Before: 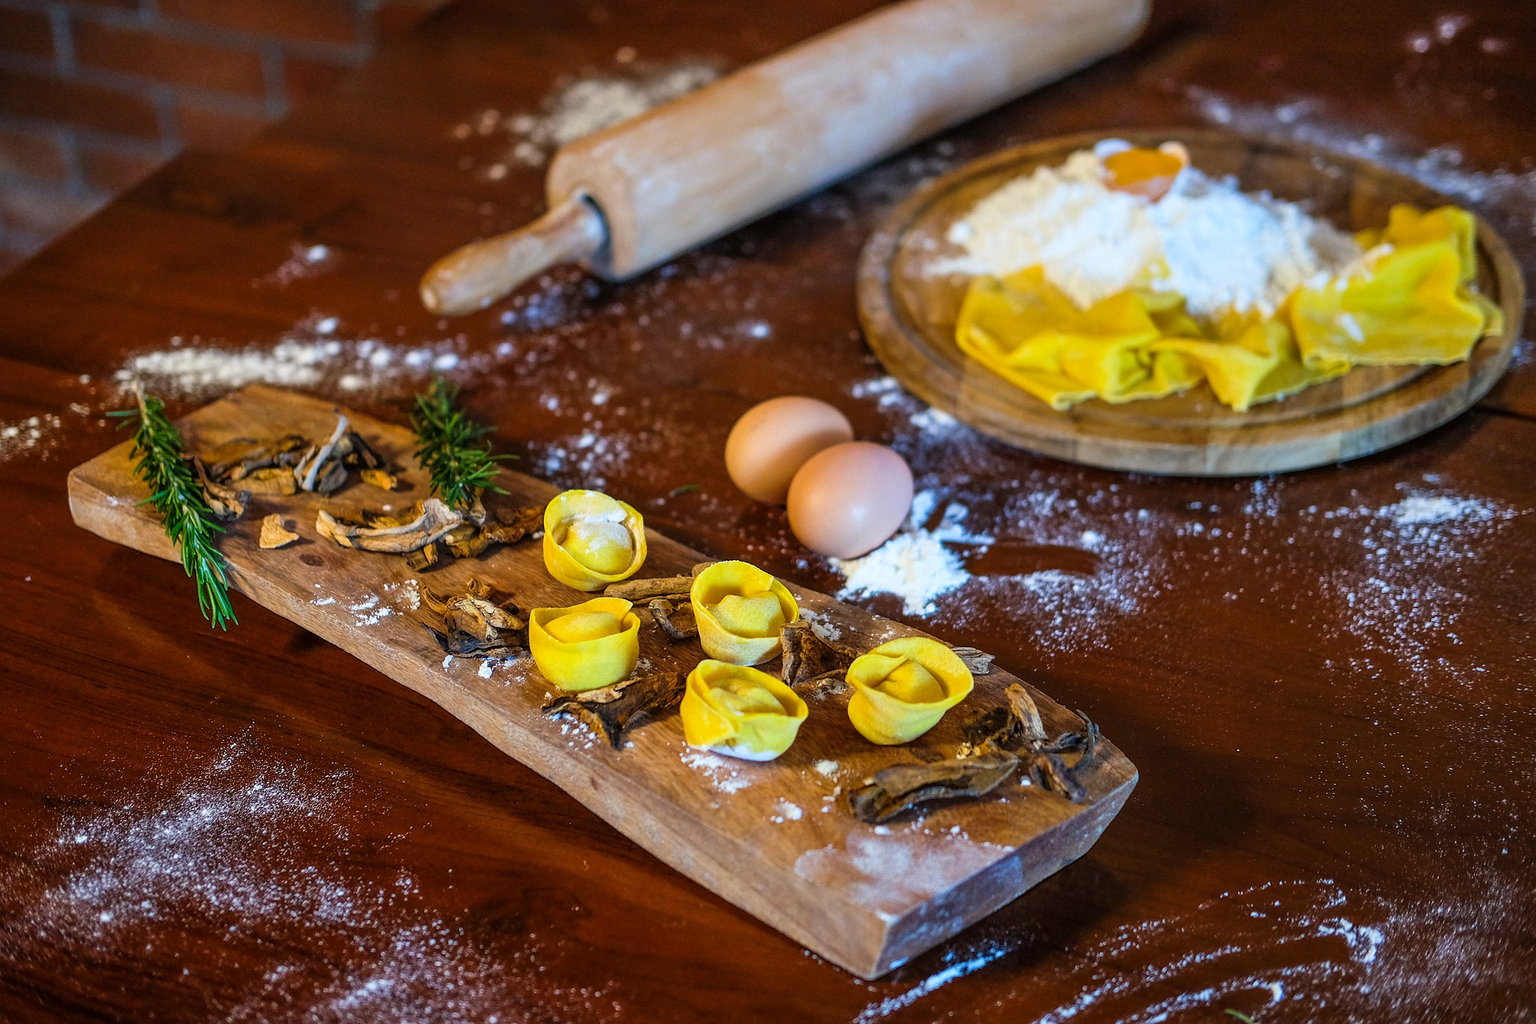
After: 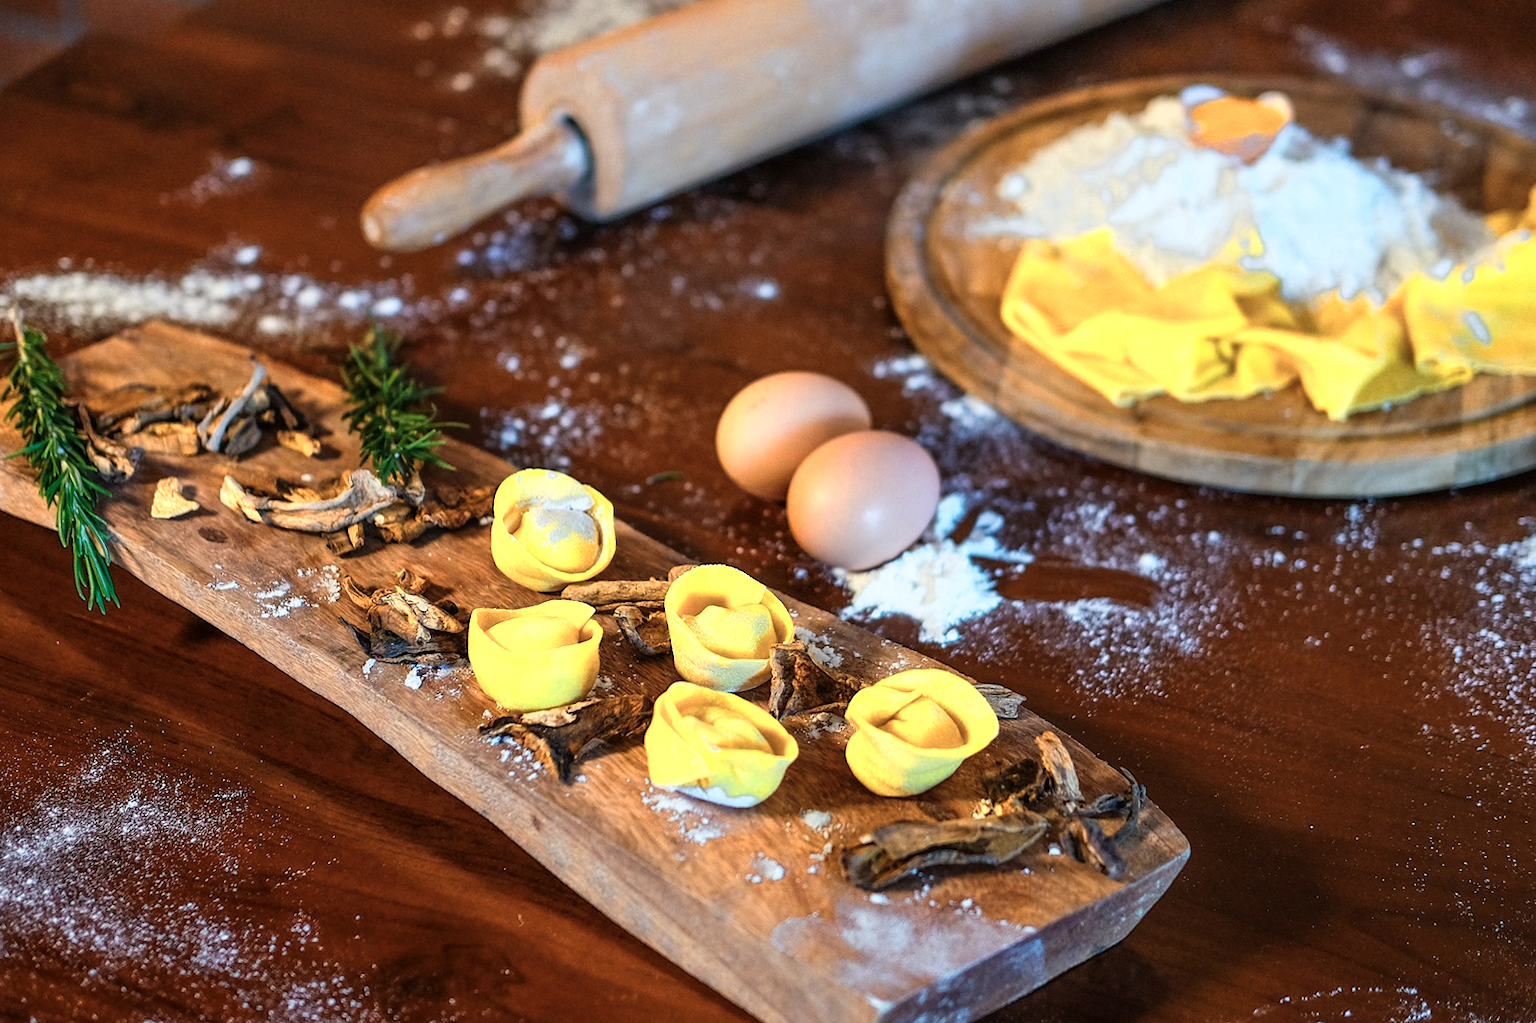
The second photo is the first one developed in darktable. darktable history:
color zones: curves: ch0 [(0.018, 0.548) (0.224, 0.64) (0.425, 0.447) (0.675, 0.575) (0.732, 0.579)]; ch1 [(0.066, 0.487) (0.25, 0.5) (0.404, 0.43) (0.75, 0.421) (0.956, 0.421)]; ch2 [(0.044, 0.561) (0.215, 0.465) (0.399, 0.544) (0.465, 0.548) (0.614, 0.447) (0.724, 0.43) (0.882, 0.623) (0.956, 0.632)]
crop and rotate: angle -3.27°, left 5.211%, top 5.211%, right 4.607%, bottom 4.607%
